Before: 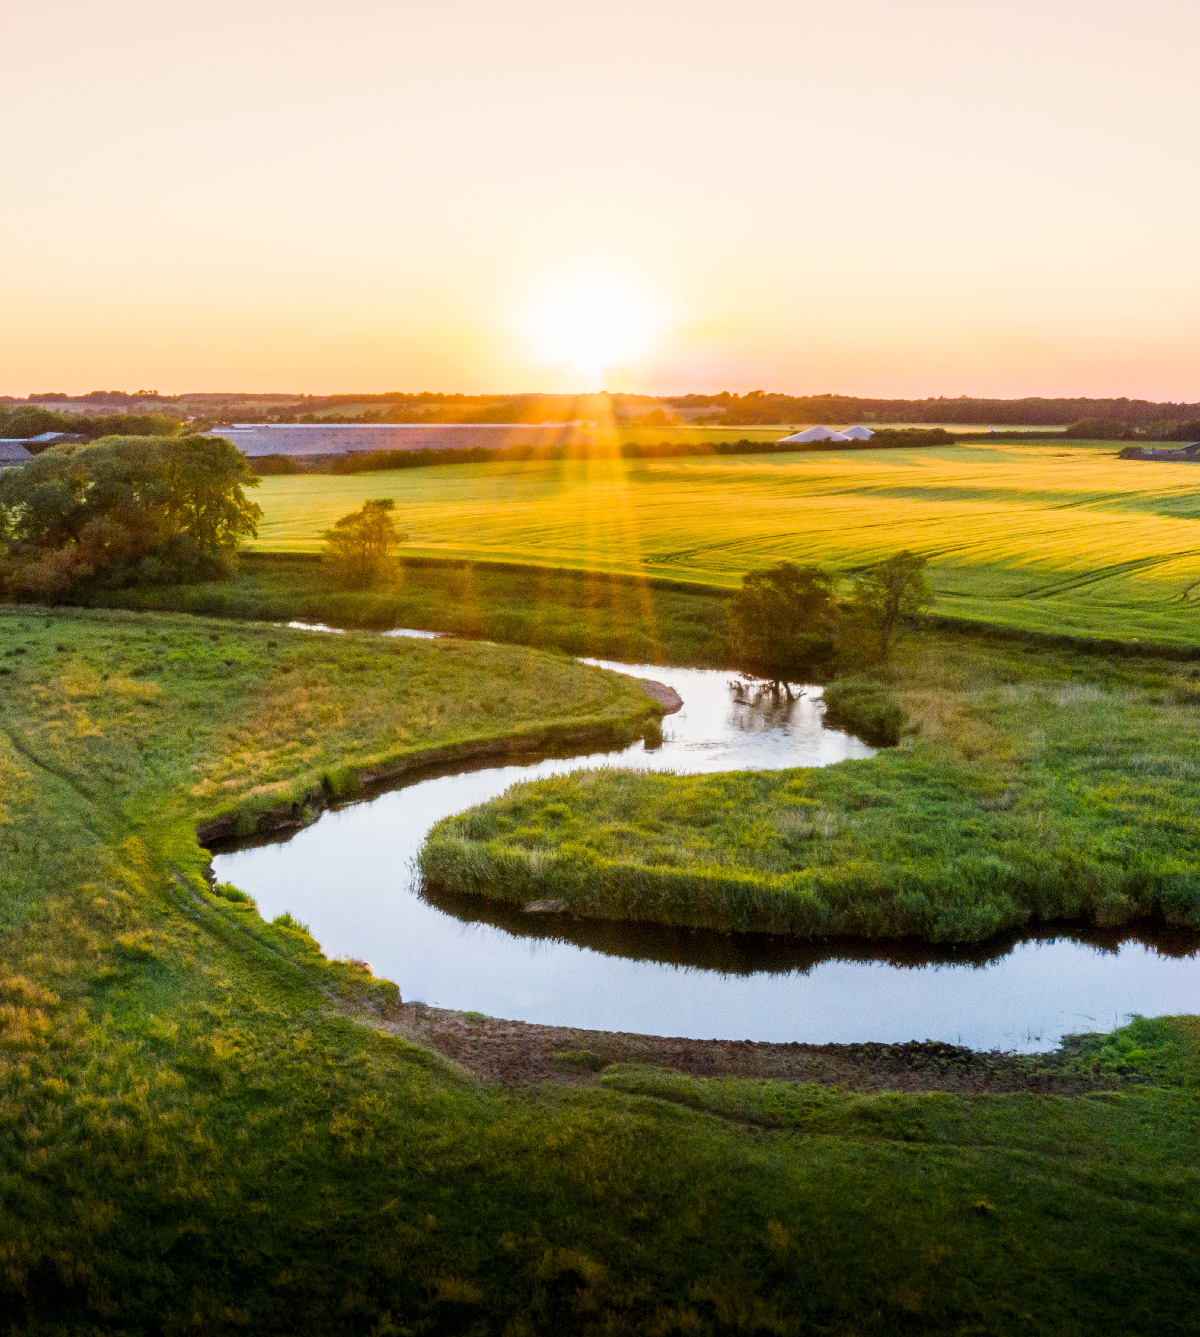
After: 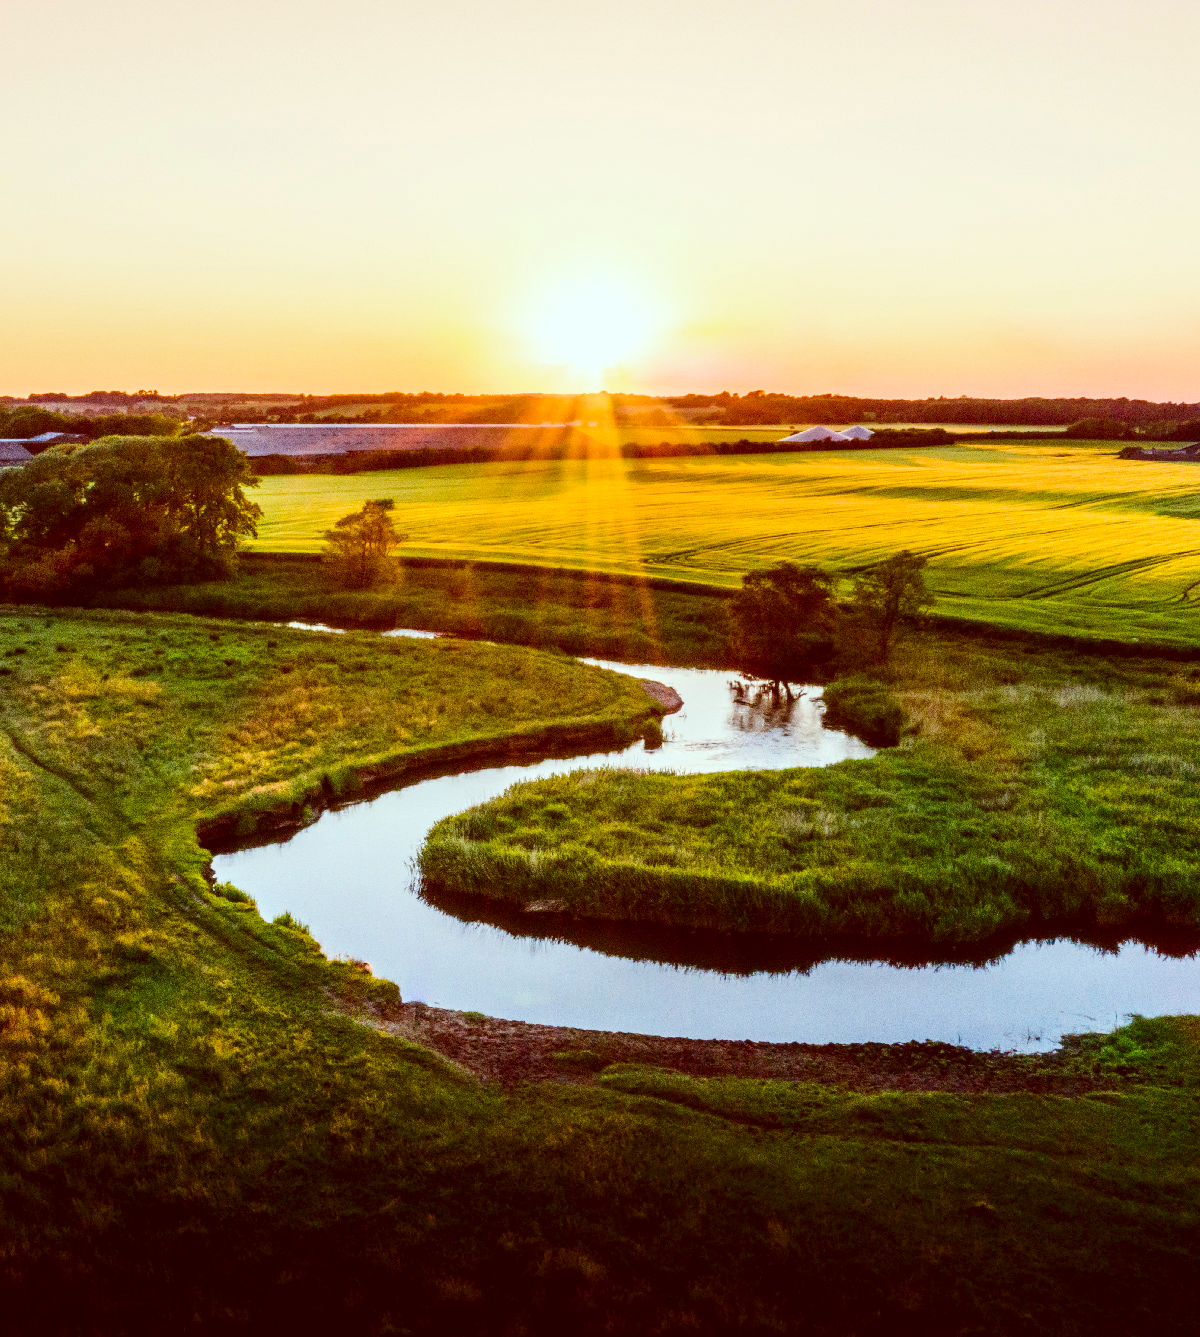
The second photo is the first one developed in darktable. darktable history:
contrast brightness saturation: contrast 0.19, brightness -0.11, saturation 0.21
color correction: highlights a* -7.23, highlights b* -0.161, shadows a* 20.08, shadows b* 11.73
grain: coarseness 0.09 ISO, strength 10%
local contrast: on, module defaults
